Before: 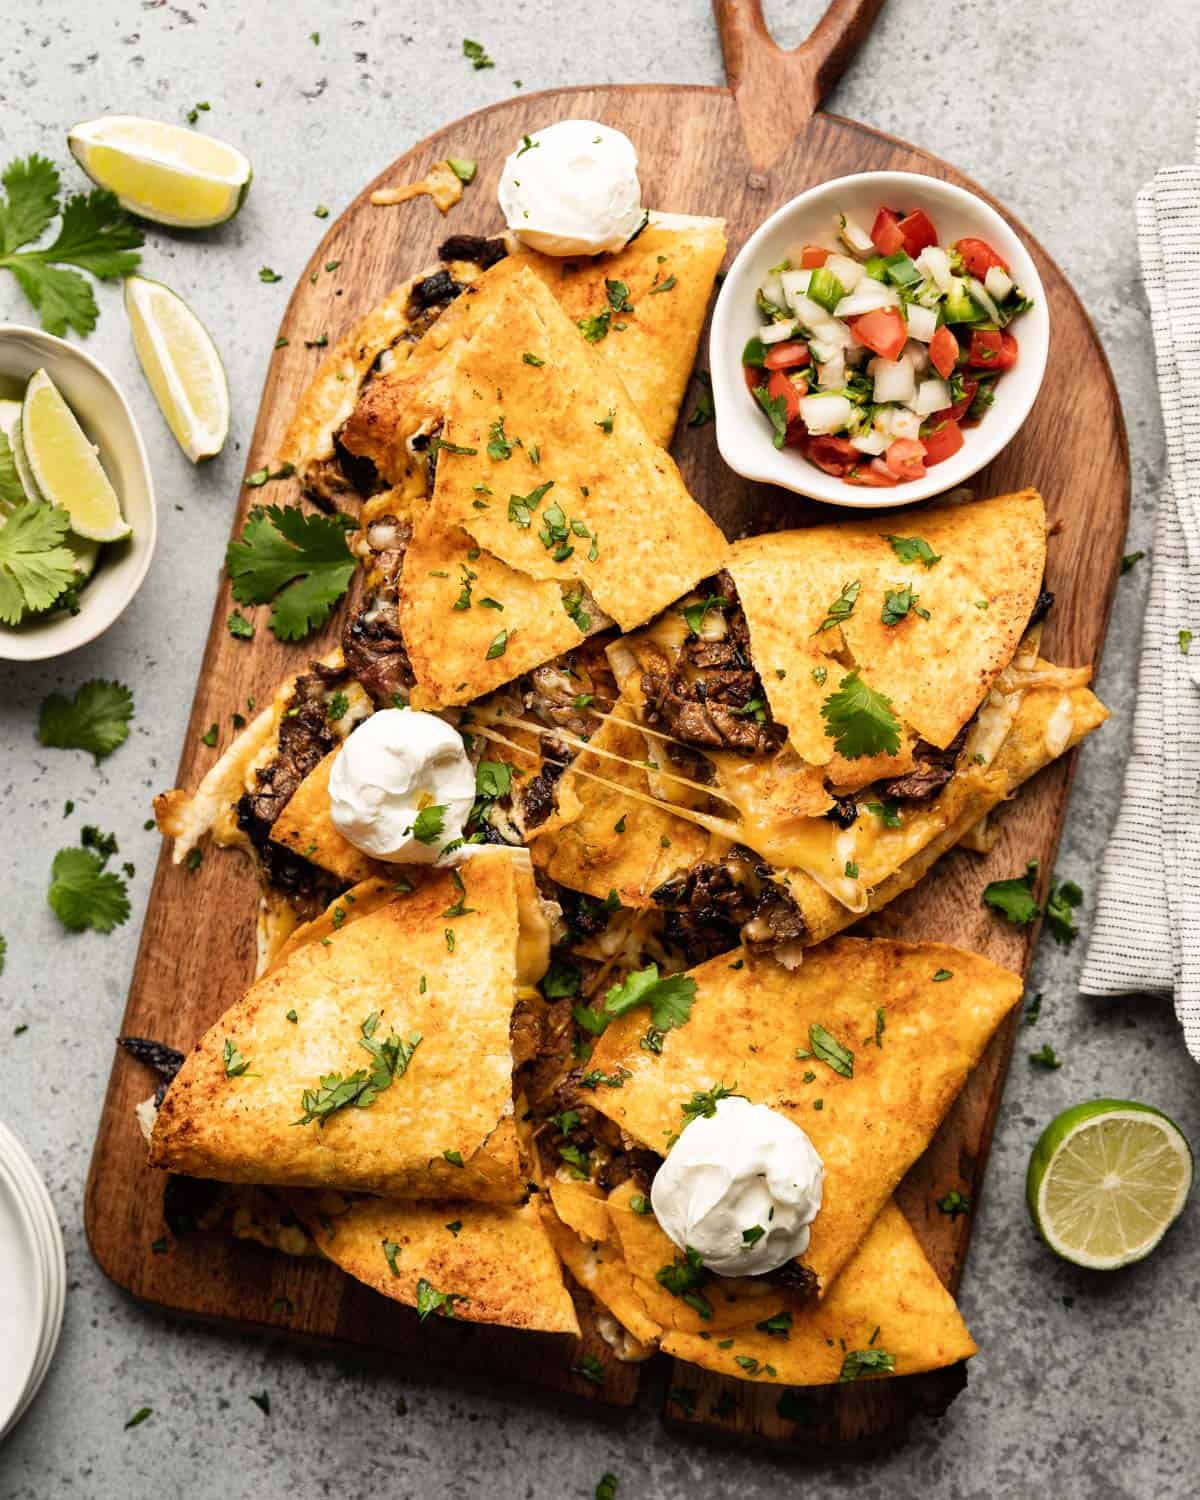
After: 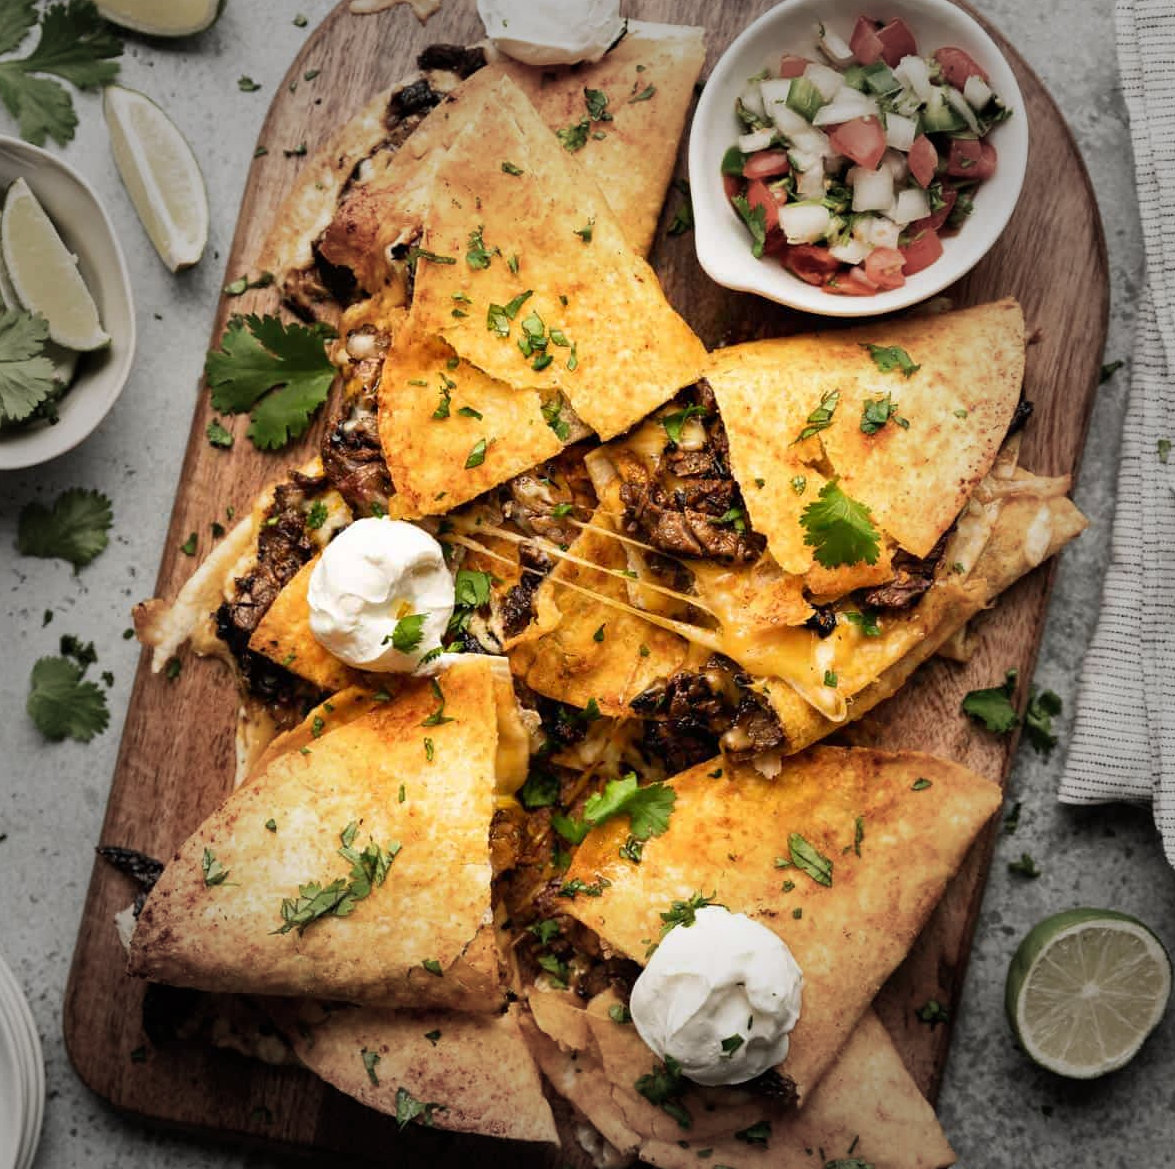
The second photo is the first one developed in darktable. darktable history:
crop and rotate: left 1.814%, top 12.818%, right 0.25%, bottom 9.225%
vignetting: fall-off start 48.41%, automatic ratio true, width/height ratio 1.29, unbound false
